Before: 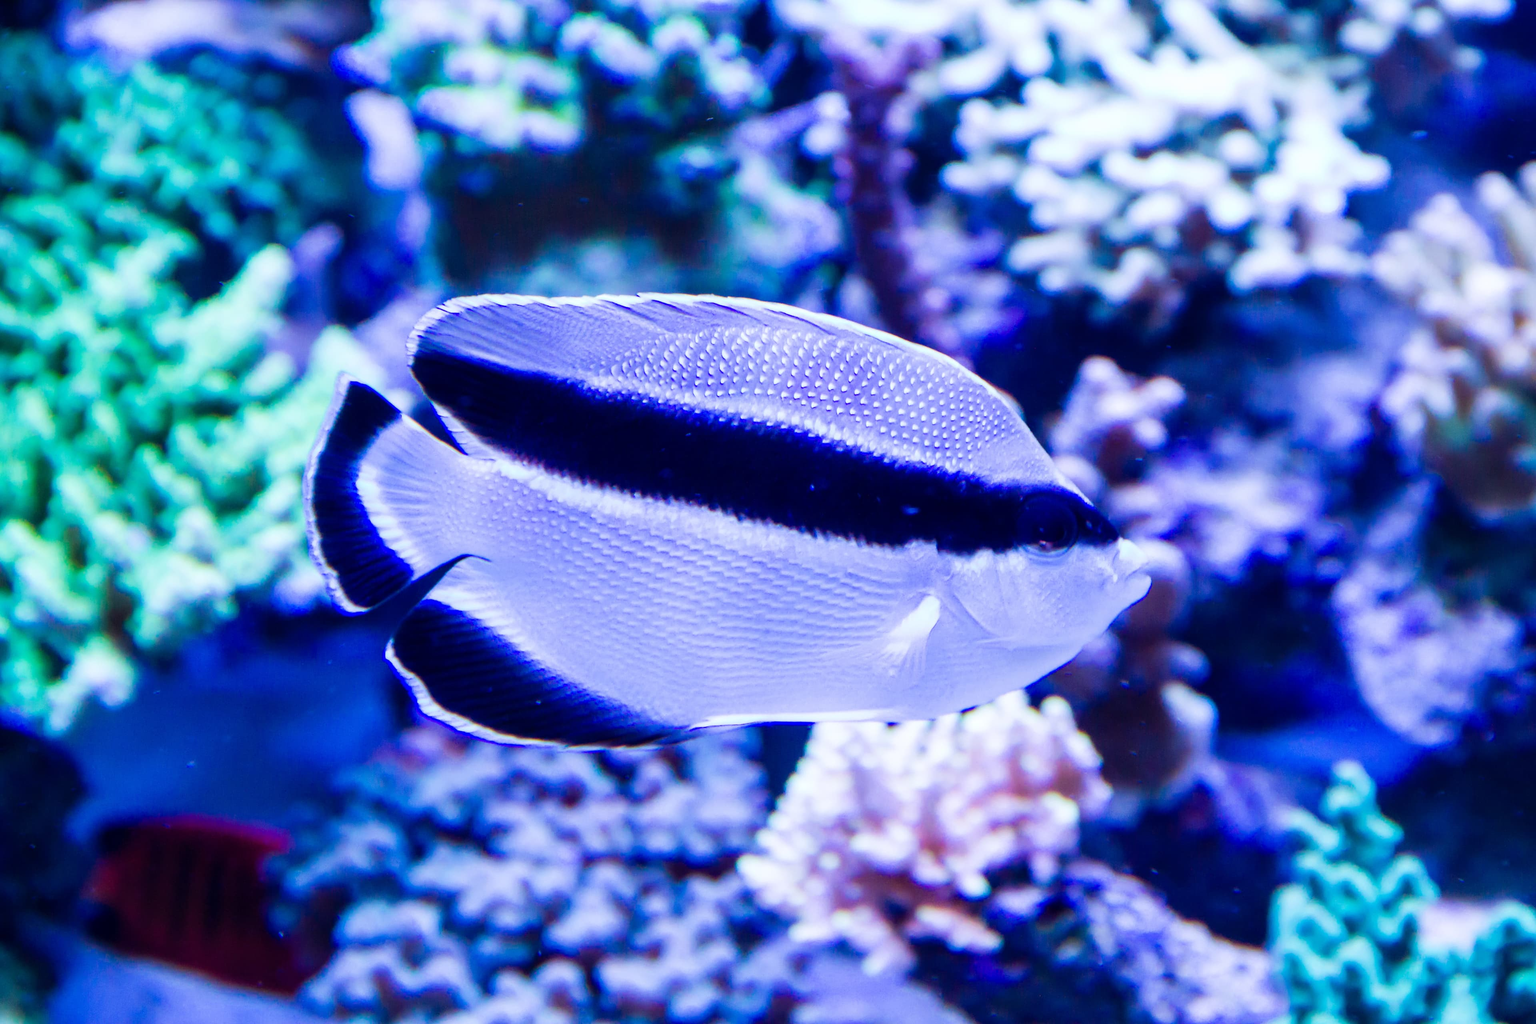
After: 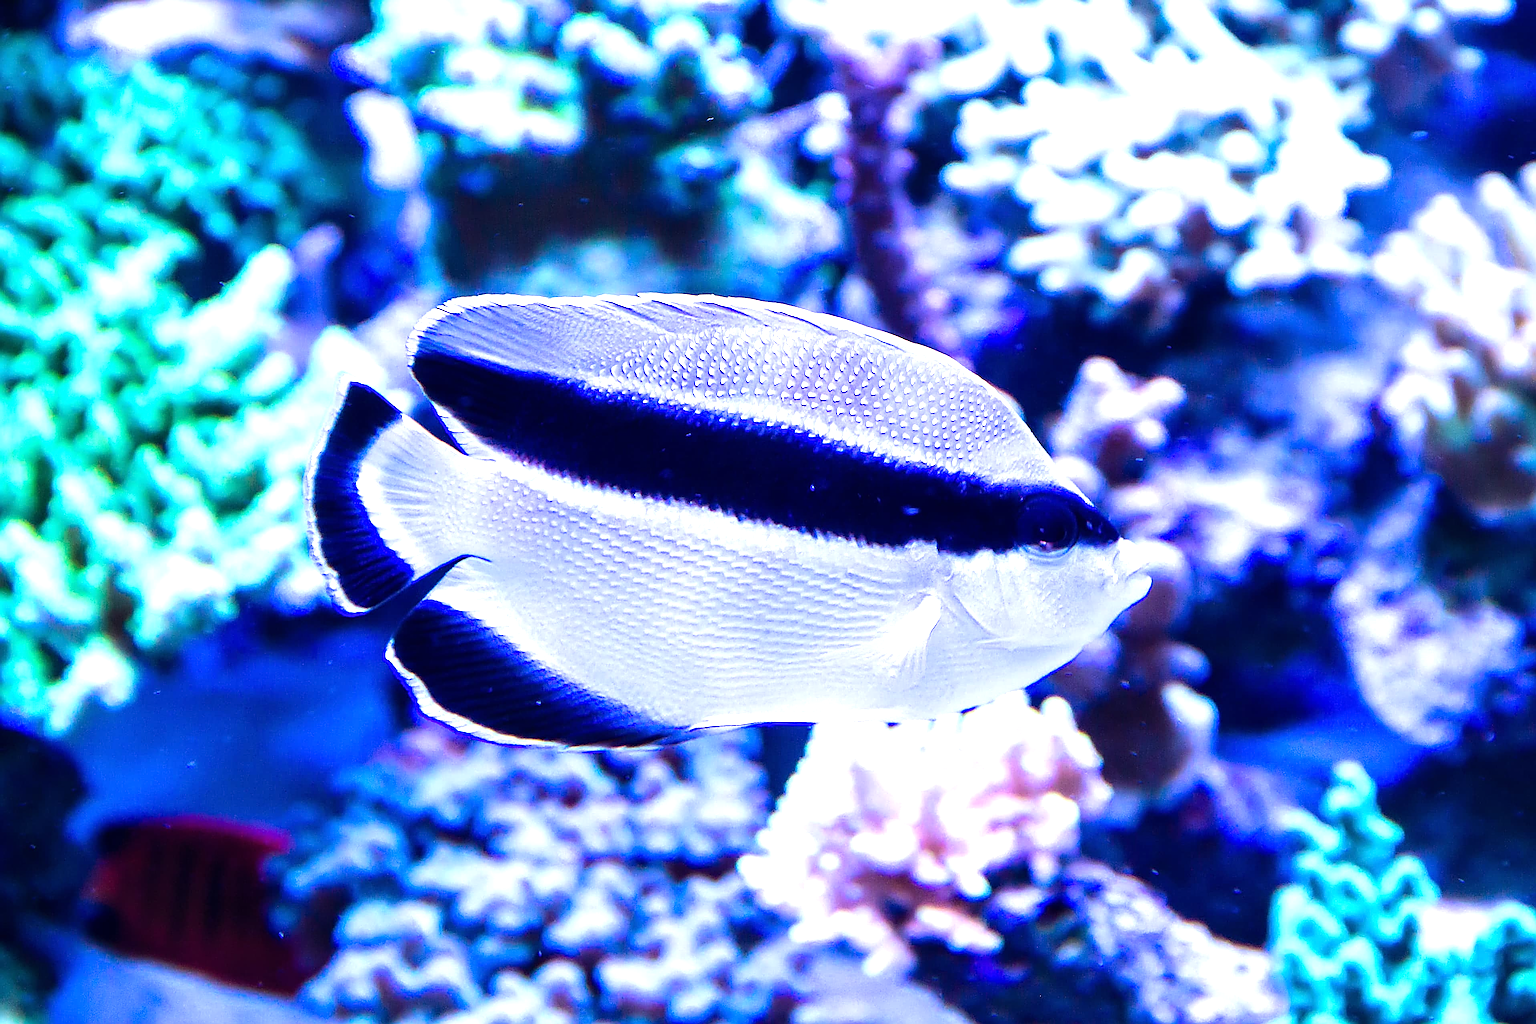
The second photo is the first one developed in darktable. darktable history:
tone equalizer: -8 EV -0.436 EV, -7 EV -0.373 EV, -6 EV -0.365 EV, -5 EV -0.254 EV, -3 EV 0.231 EV, -2 EV 0.351 EV, -1 EV 0.382 EV, +0 EV 0.409 EV, edges refinement/feathering 500, mask exposure compensation -1.57 EV, preserve details no
exposure: black level correction 0, exposure 0.5 EV, compensate exposure bias true, compensate highlight preservation false
sharpen: amount 1.984
